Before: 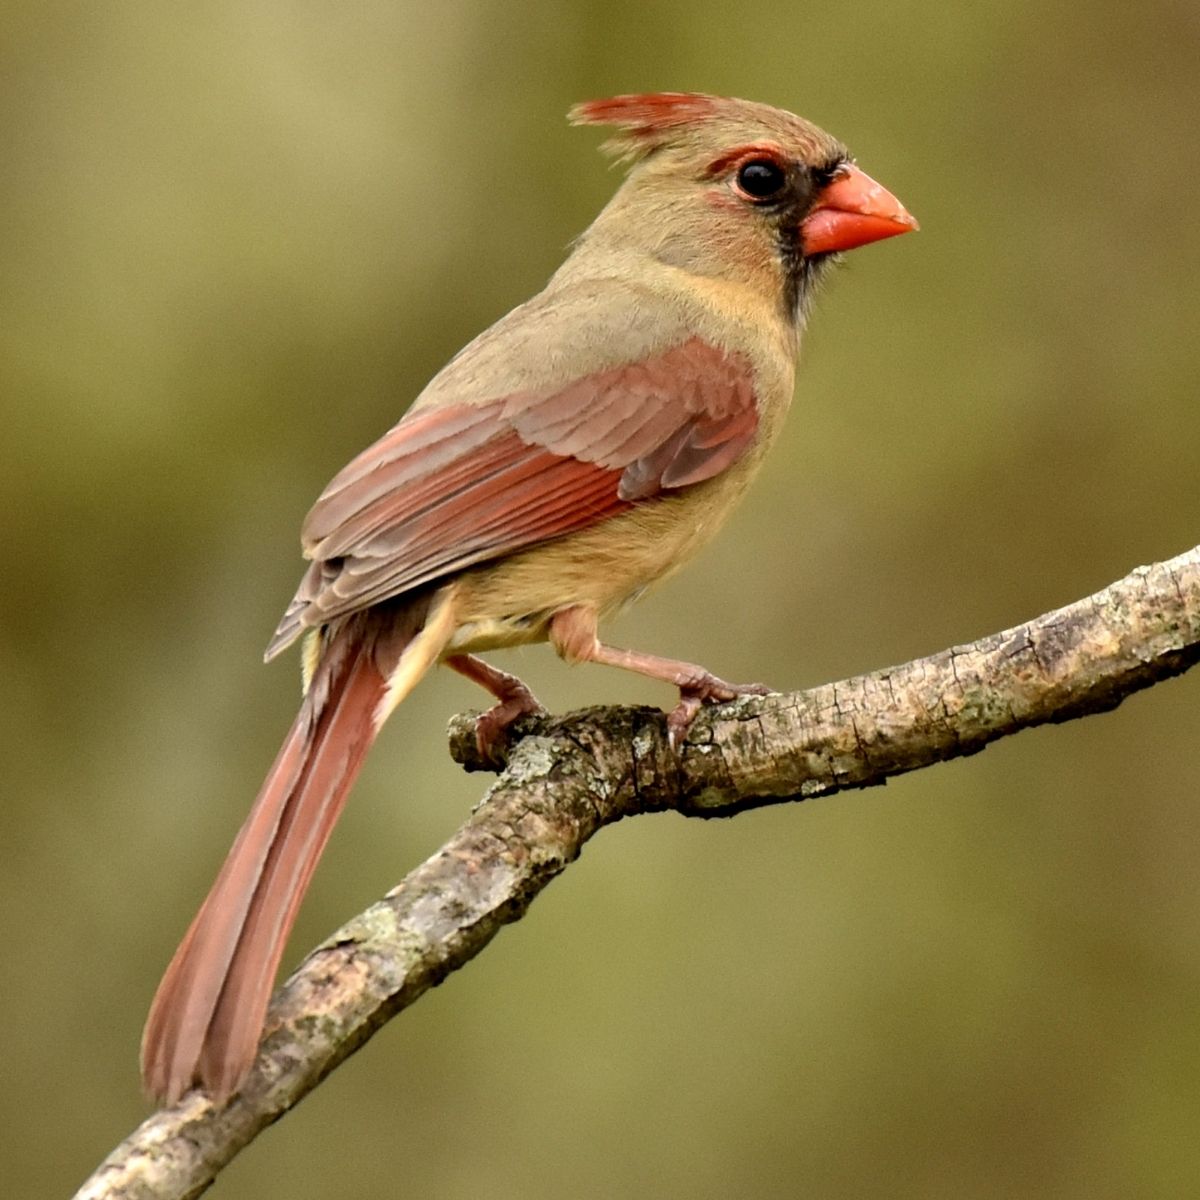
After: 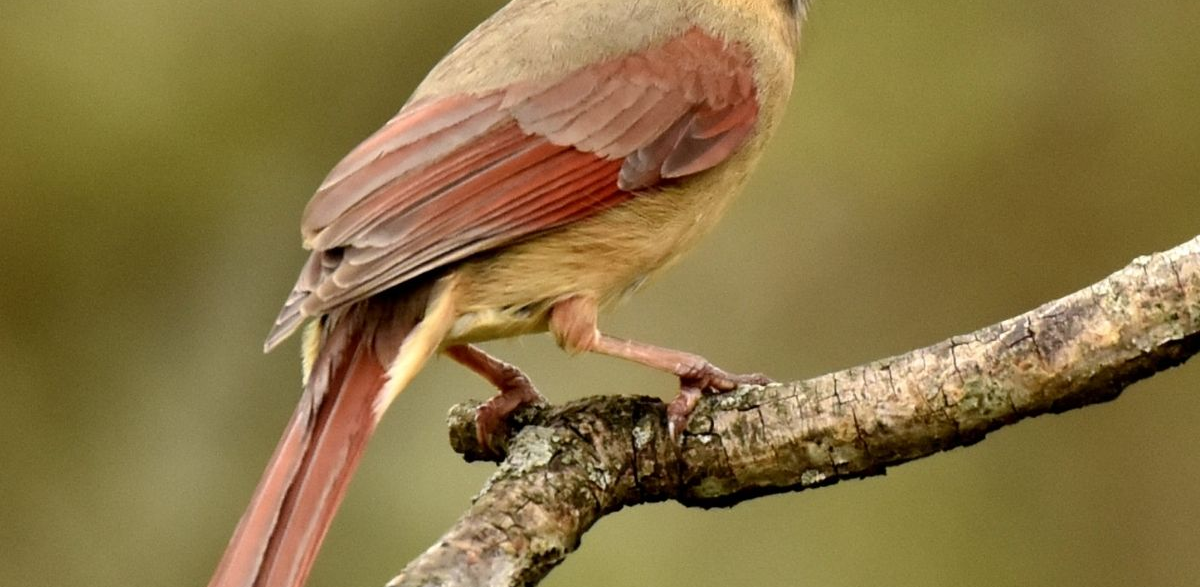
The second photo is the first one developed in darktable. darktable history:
color correction: highlights a* 0.07, highlights b* -0.785
crop and rotate: top 25.891%, bottom 25.187%
